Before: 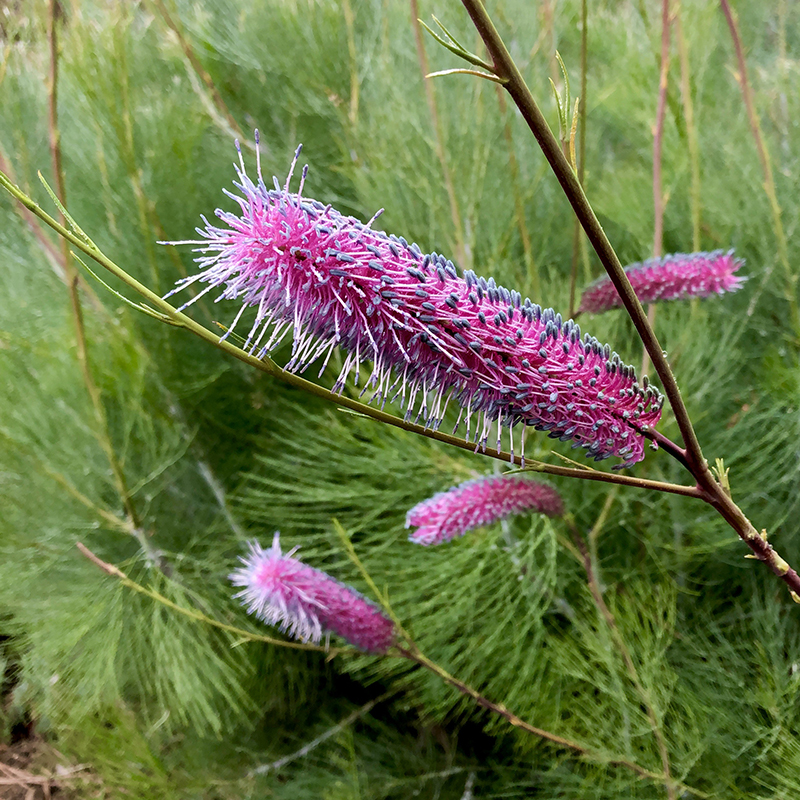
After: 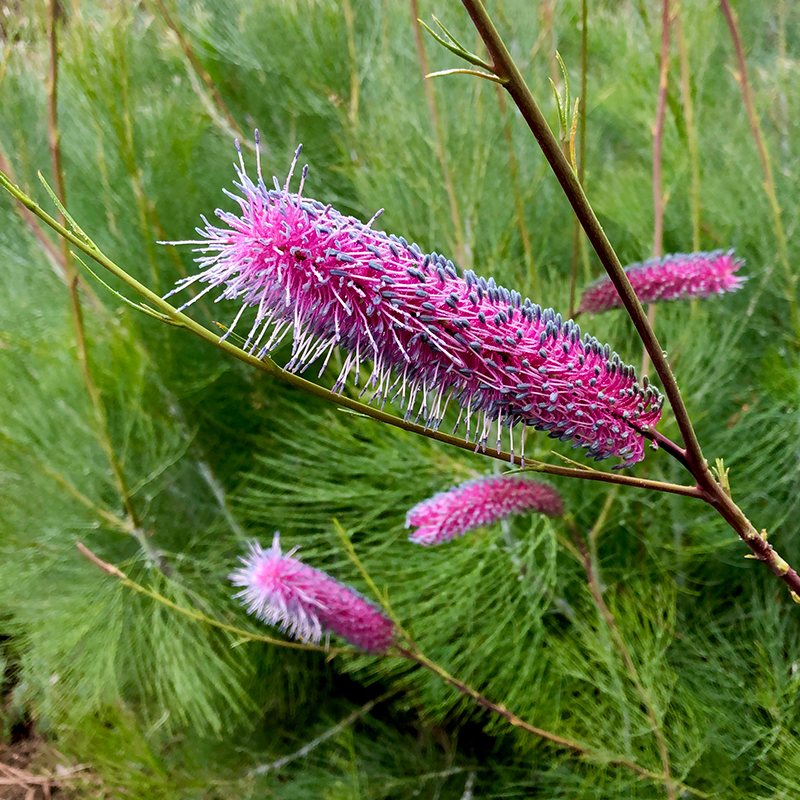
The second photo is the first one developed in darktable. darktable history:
shadows and highlights: shadows 30.58, highlights -62.89, soften with gaussian
